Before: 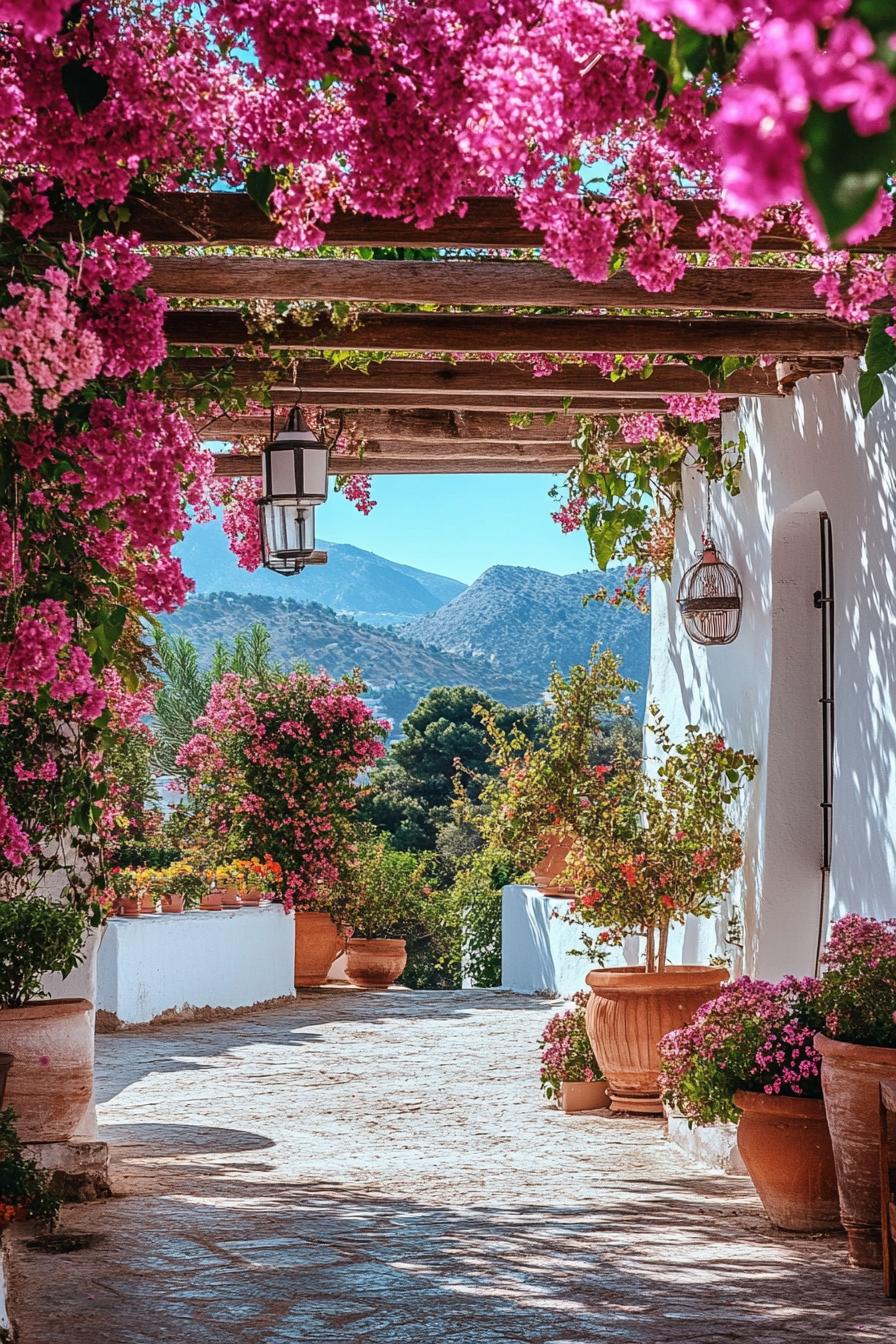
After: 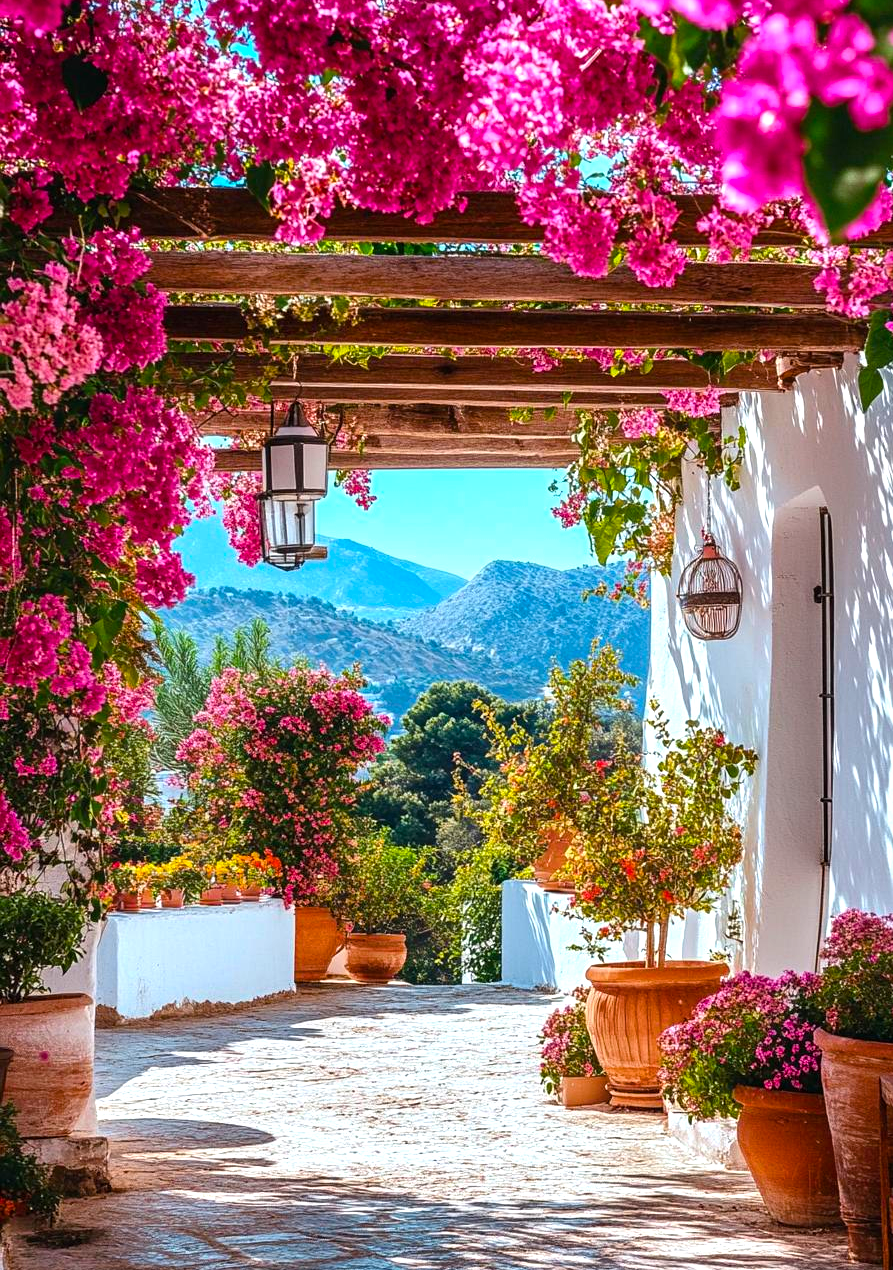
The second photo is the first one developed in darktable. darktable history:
crop: top 0.443%, right 0.259%, bottom 5.022%
color balance rgb: perceptual saturation grading › global saturation 30.467%, perceptual brilliance grading › global brilliance 12.399%, global vibrance 20%
